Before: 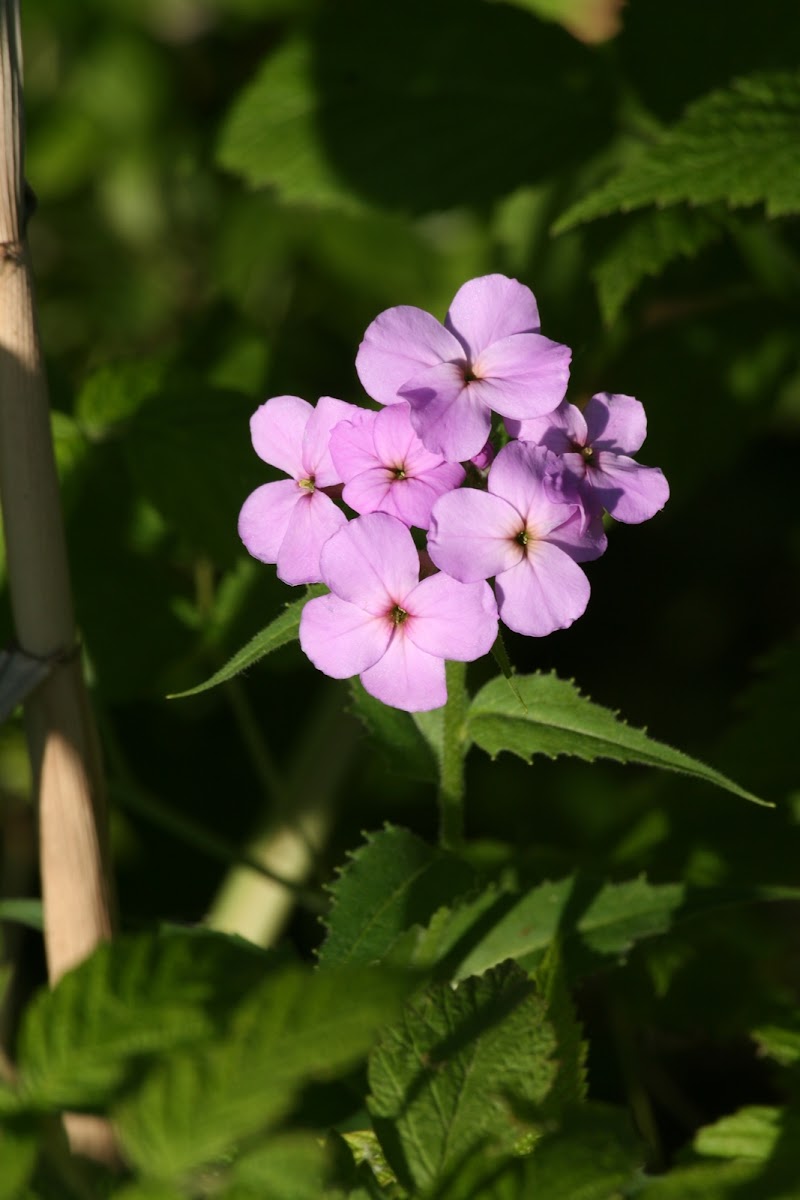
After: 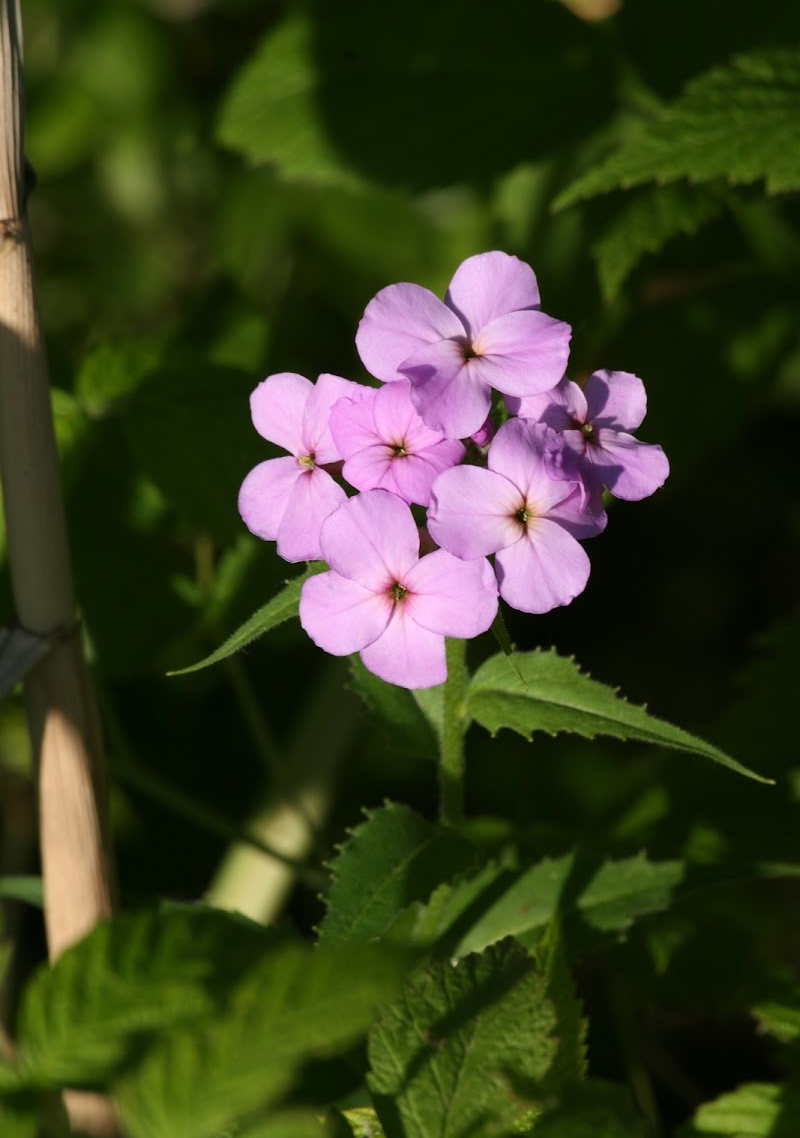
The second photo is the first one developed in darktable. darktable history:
crop and rotate: top 1.917%, bottom 3.18%
